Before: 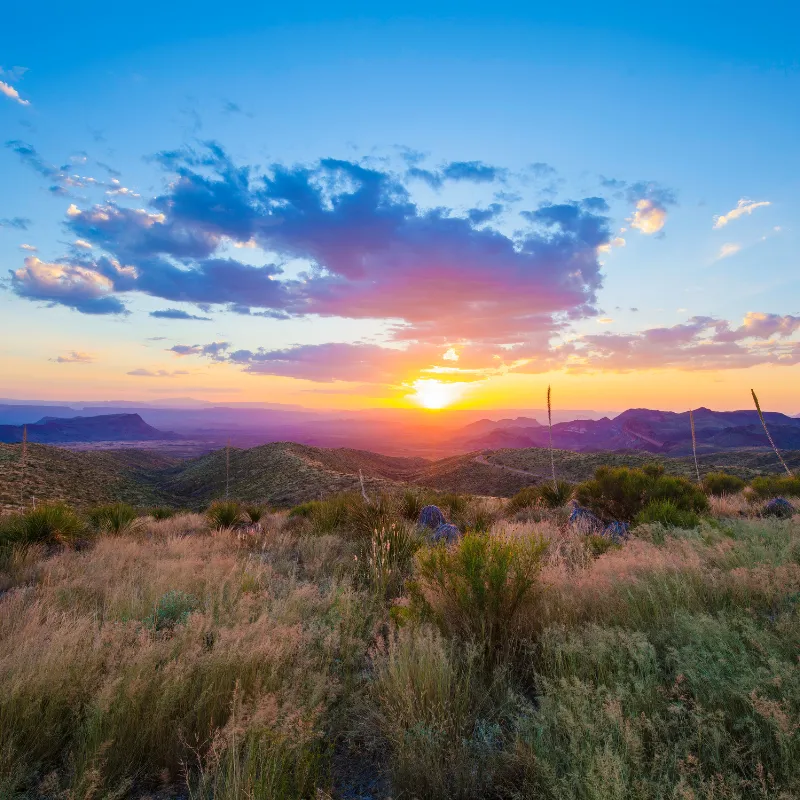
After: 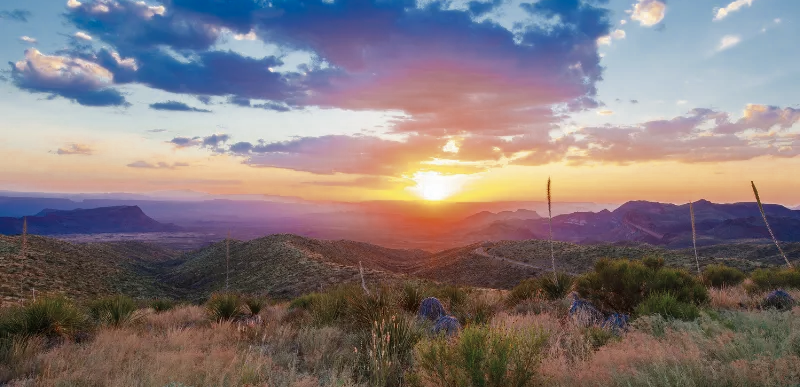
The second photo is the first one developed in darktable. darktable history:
crop and rotate: top 26.056%, bottom 25.543%
color zones: curves: ch0 [(0, 0.5) (0.125, 0.4) (0.25, 0.5) (0.375, 0.4) (0.5, 0.4) (0.625, 0.35) (0.75, 0.35) (0.875, 0.5)]; ch1 [(0, 0.35) (0.125, 0.45) (0.25, 0.35) (0.375, 0.35) (0.5, 0.35) (0.625, 0.35) (0.75, 0.45) (0.875, 0.35)]; ch2 [(0, 0.6) (0.125, 0.5) (0.25, 0.5) (0.375, 0.6) (0.5, 0.6) (0.625, 0.5) (0.75, 0.5) (0.875, 0.5)]
